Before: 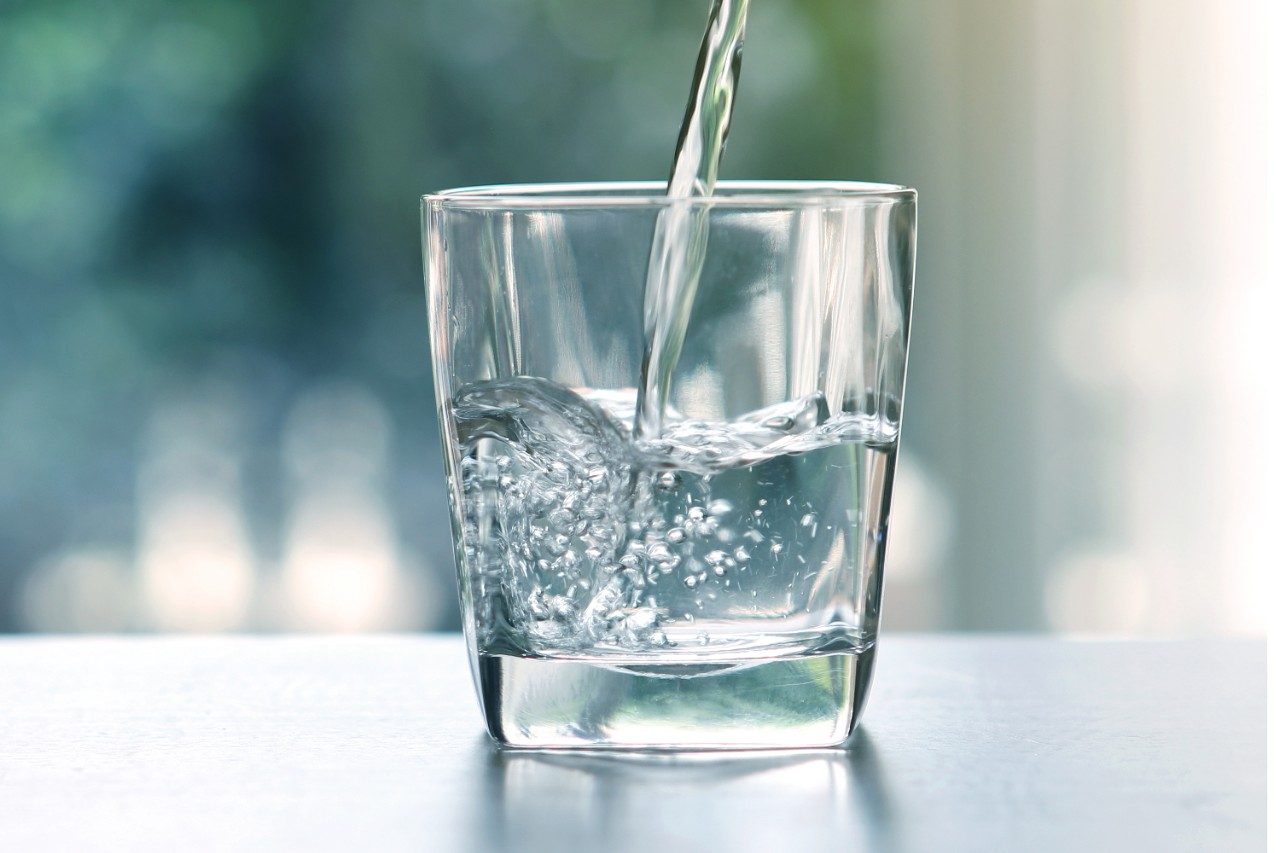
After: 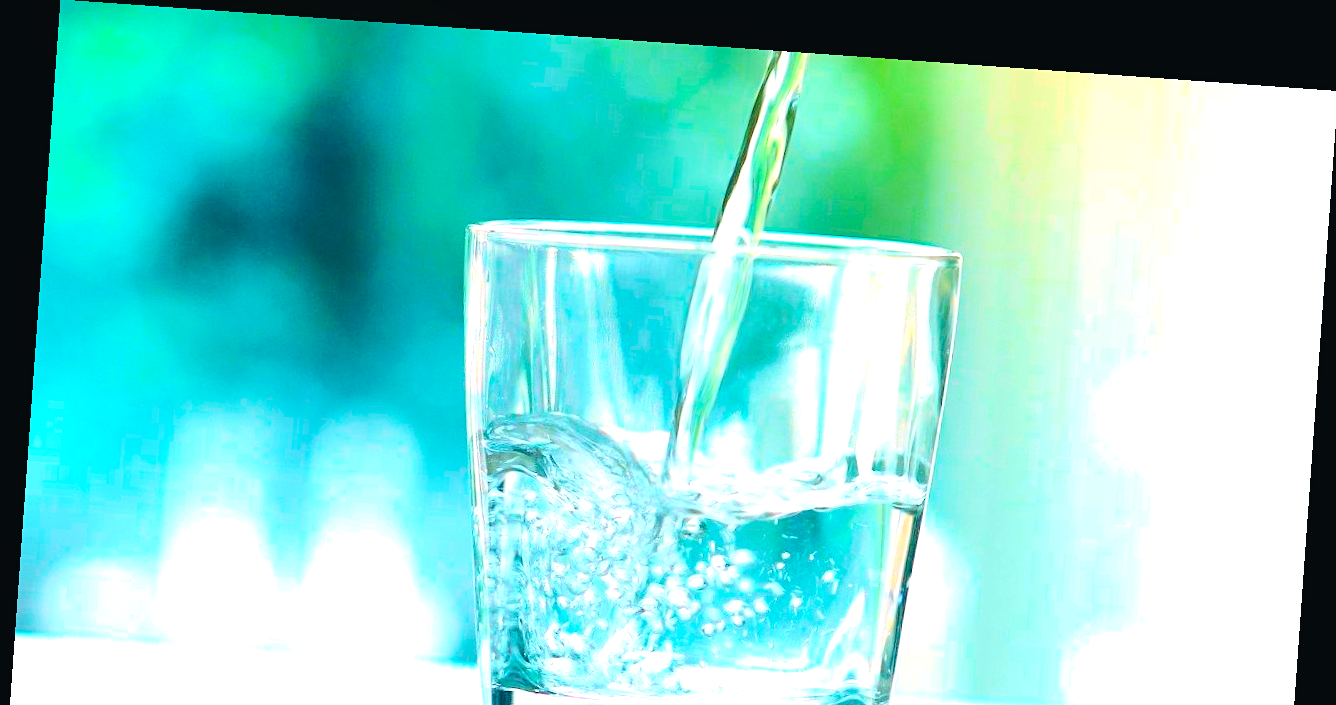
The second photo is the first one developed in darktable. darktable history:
crop: bottom 24.967%
sharpen: amount 0.2
tone curve: curves: ch0 [(0, 0.023) (0.103, 0.087) (0.277, 0.28) (0.438, 0.547) (0.546, 0.678) (0.735, 0.843) (0.994, 1)]; ch1 [(0, 0) (0.371, 0.261) (0.465, 0.42) (0.488, 0.477) (0.512, 0.513) (0.542, 0.581) (0.574, 0.647) (0.636, 0.747) (1, 1)]; ch2 [(0, 0) (0.369, 0.388) (0.449, 0.431) (0.478, 0.471) (0.516, 0.517) (0.575, 0.642) (0.649, 0.726) (1, 1)], color space Lab, independent channels, preserve colors none
contrast equalizer: y [[0.5, 0.488, 0.462, 0.461, 0.491, 0.5], [0.5 ×6], [0.5 ×6], [0 ×6], [0 ×6]]
color balance rgb: linear chroma grading › global chroma 15%, perceptual saturation grading › global saturation 30%
exposure: black level correction 0, exposure 1.1 EV, compensate exposure bias true, compensate highlight preservation false
rotate and perspective: rotation 4.1°, automatic cropping off
